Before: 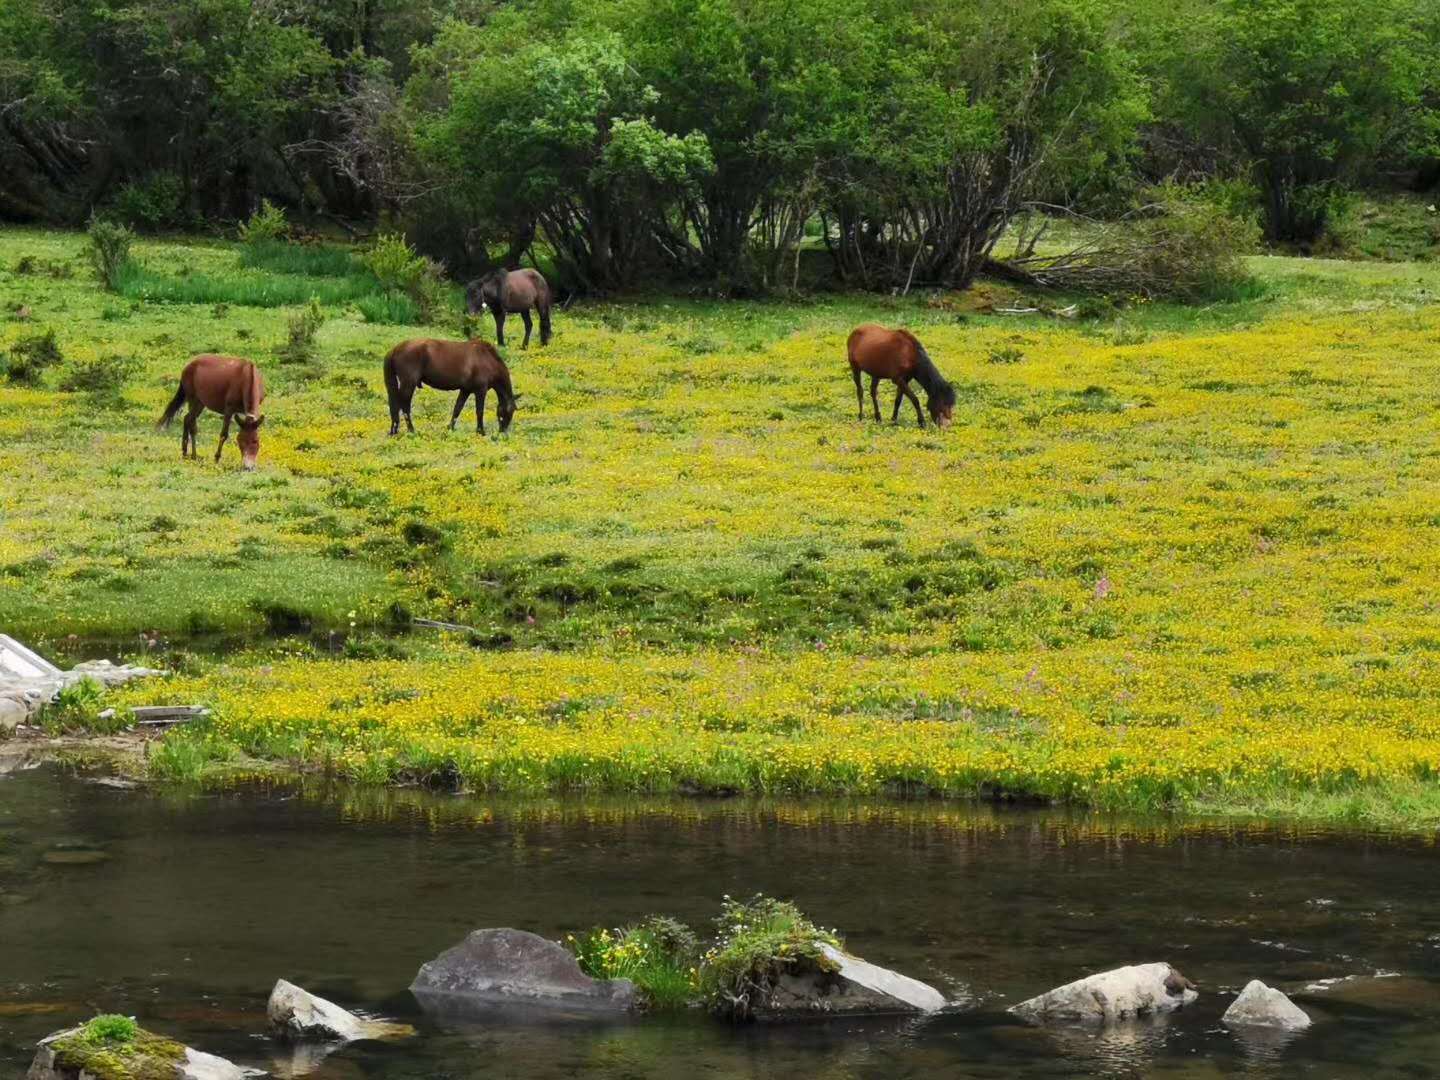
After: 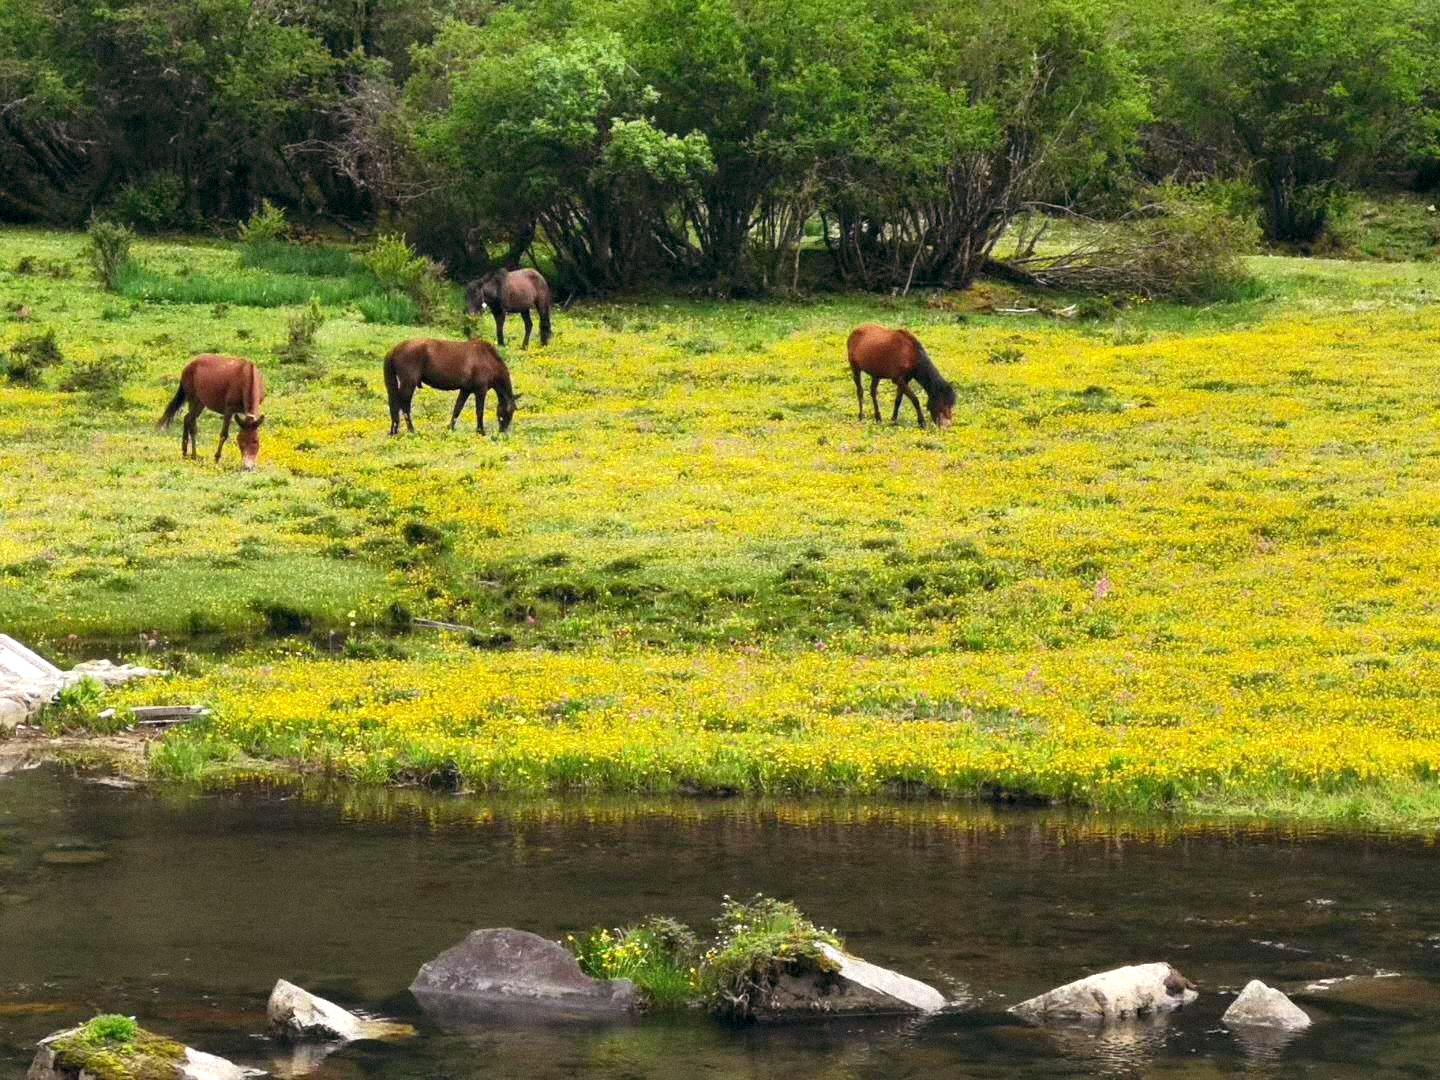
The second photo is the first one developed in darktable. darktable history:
exposure: black level correction 0, exposure 0.5 EV, compensate highlight preservation false
grain: mid-tones bias 0%
color balance: lift [0.998, 0.998, 1.001, 1.002], gamma [0.995, 1.025, 0.992, 0.975], gain [0.995, 1.02, 0.997, 0.98]
